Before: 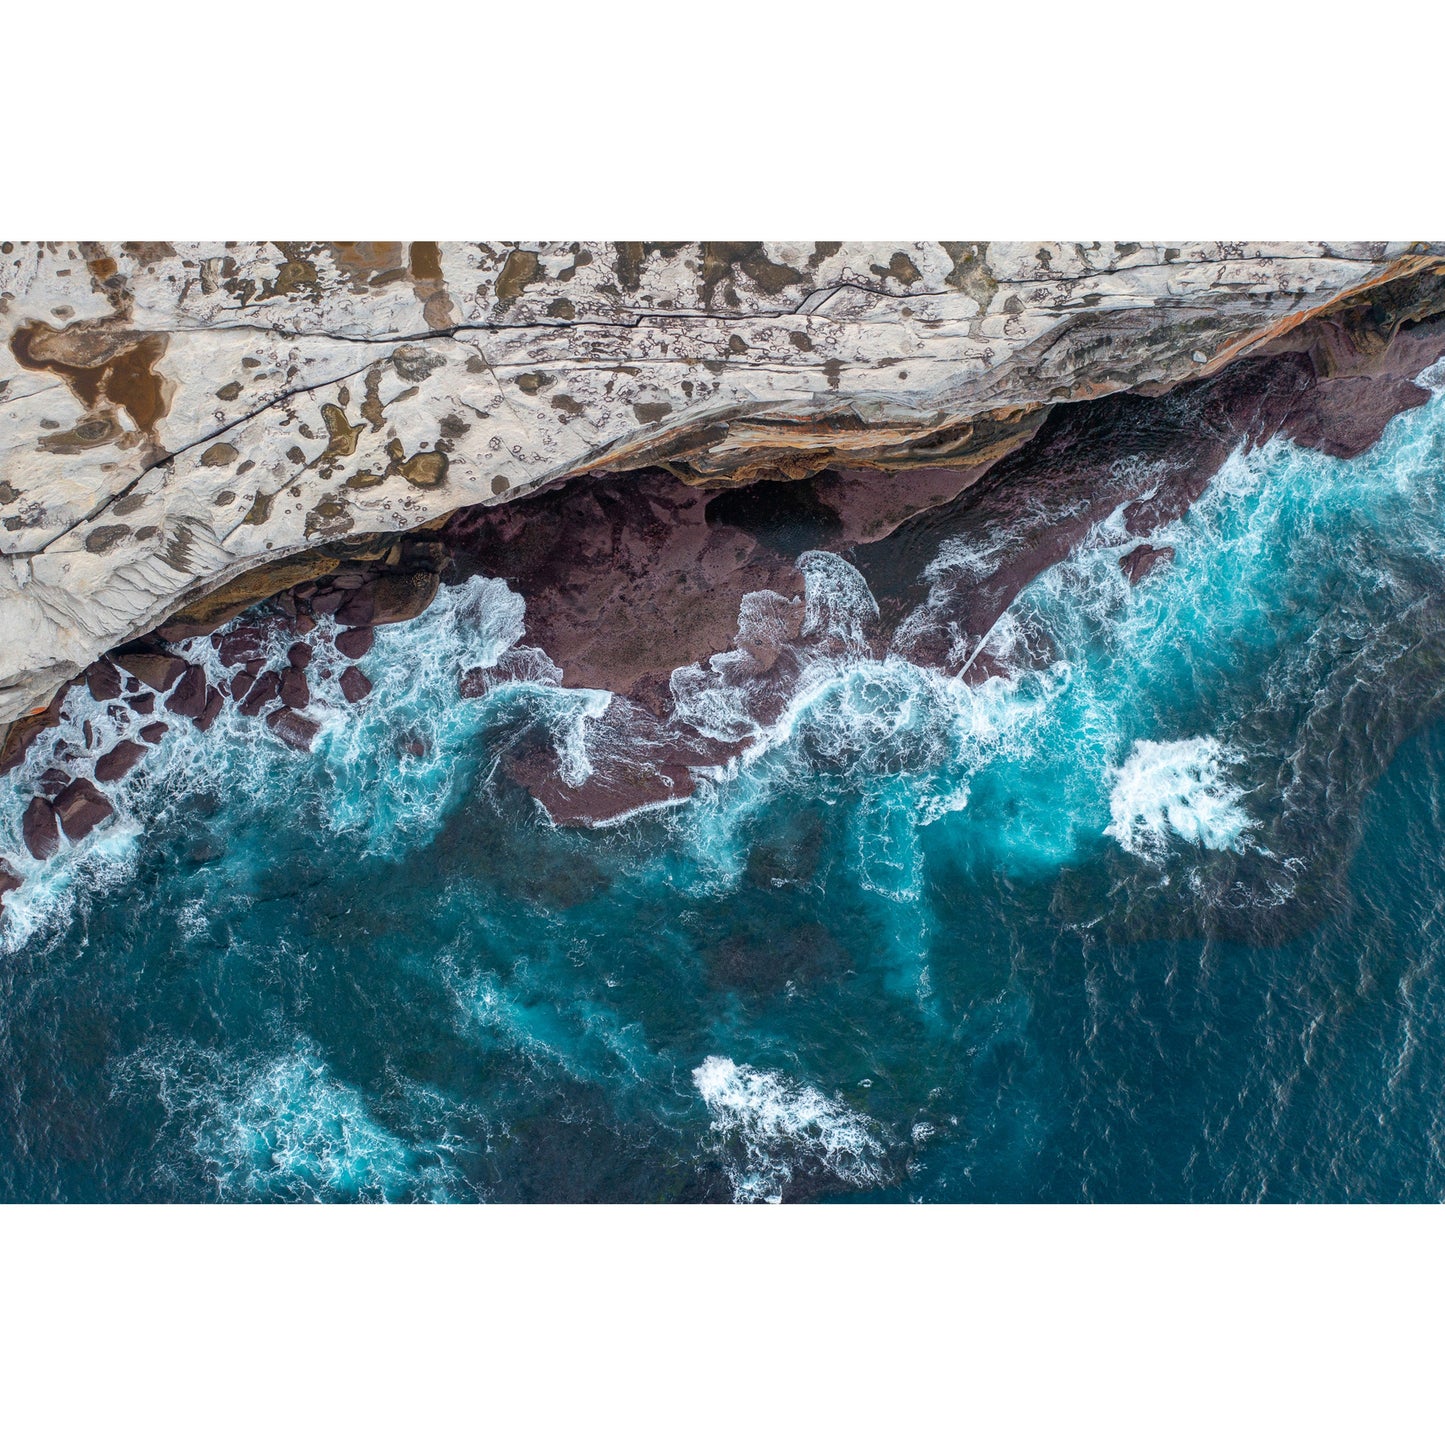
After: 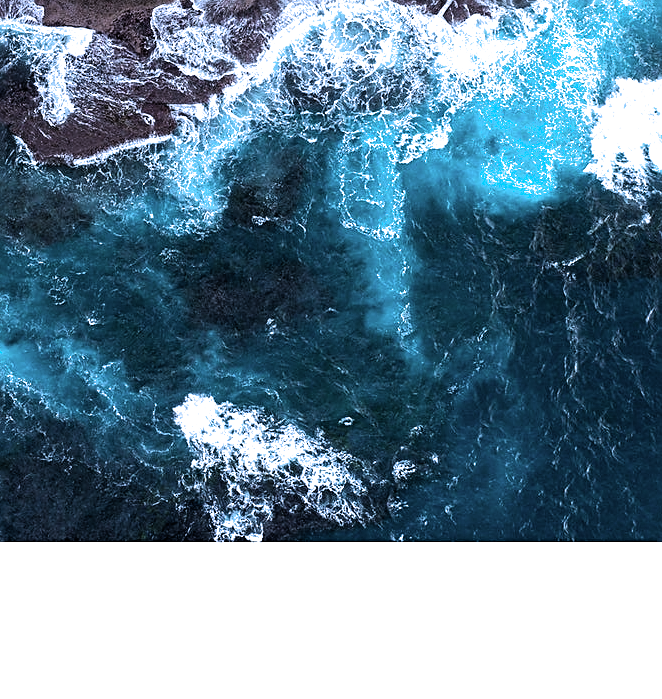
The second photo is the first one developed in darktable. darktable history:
white balance: red 0.926, green 1.003, blue 1.133
crop: left 35.976%, top 45.819%, right 18.162%, bottom 5.807%
sharpen: on, module defaults
filmic rgb: black relative exposure -8.2 EV, white relative exposure 2.2 EV, threshold 3 EV, hardness 7.11, latitude 85.74%, contrast 1.696, highlights saturation mix -4%, shadows ↔ highlights balance -2.69%, color science v5 (2021), contrast in shadows safe, contrast in highlights safe, enable highlight reconstruction true
